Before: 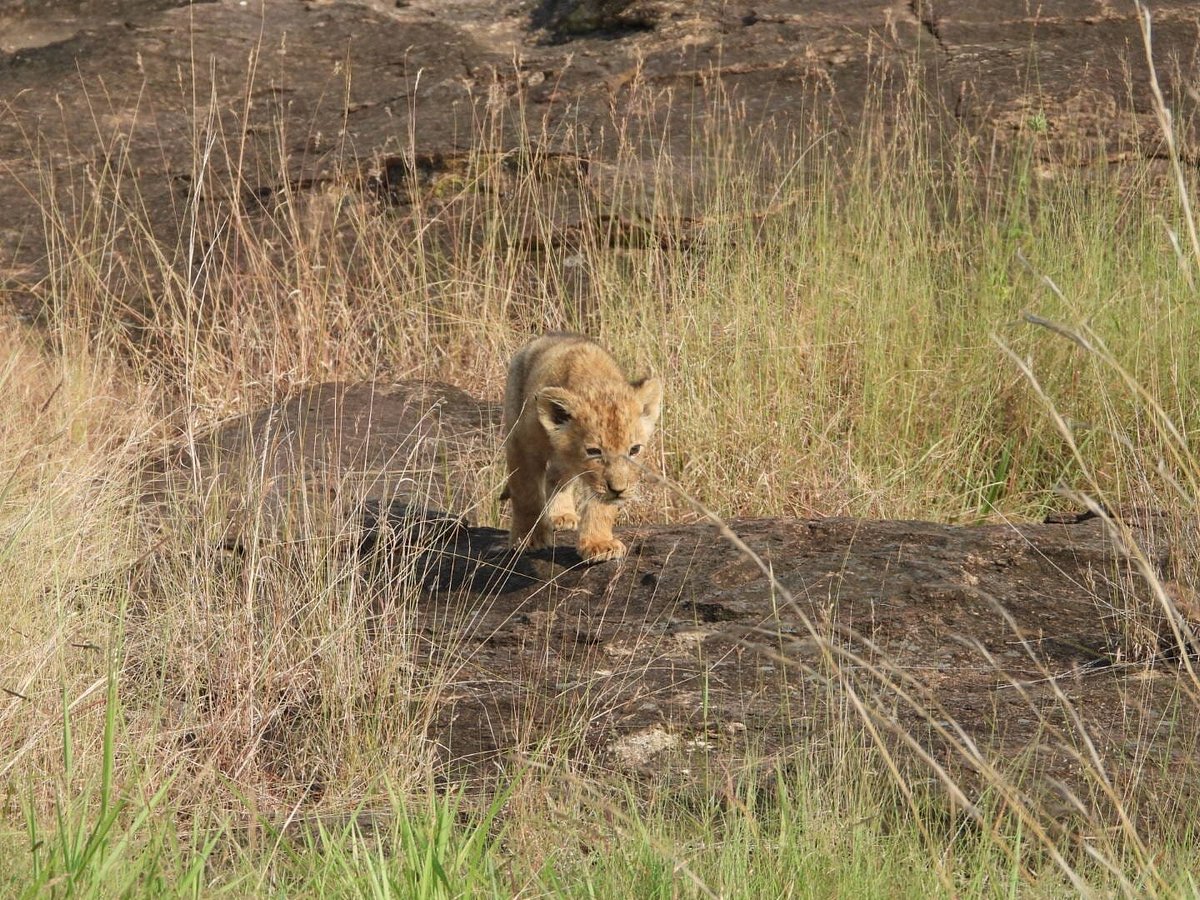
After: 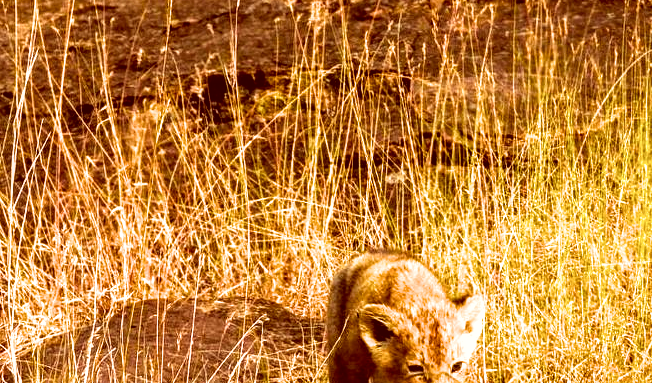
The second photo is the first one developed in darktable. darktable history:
crop: left 14.902%, top 9.283%, right 30.748%, bottom 48.161%
color balance rgb: shadows lift › chroma 2.004%, shadows lift › hue 215.04°, power › hue 314.43°, highlights gain › luminance 5.811%, highlights gain › chroma 2.614%, highlights gain › hue 90.96°, perceptual saturation grading › global saturation 64.665%, perceptual saturation grading › highlights 49.971%, perceptual saturation grading › shadows 29.814%, global vibrance 14.423%
filmic rgb: black relative exposure -8.22 EV, white relative exposure 2.2 EV, target white luminance 99.984%, hardness 7.08, latitude 75.27%, contrast 1.319, highlights saturation mix -1.77%, shadows ↔ highlights balance 30.11%
tone equalizer: -8 EV -0.747 EV, -7 EV -0.732 EV, -6 EV -0.583 EV, -5 EV -0.402 EV, -3 EV 0.368 EV, -2 EV 0.6 EV, -1 EV 0.679 EV, +0 EV 0.755 EV, edges refinement/feathering 500, mask exposure compensation -1.57 EV, preserve details no
local contrast: on, module defaults
color correction: highlights a* 9.46, highlights b* 8.57, shadows a* 39.78, shadows b* 39.54, saturation 0.779
